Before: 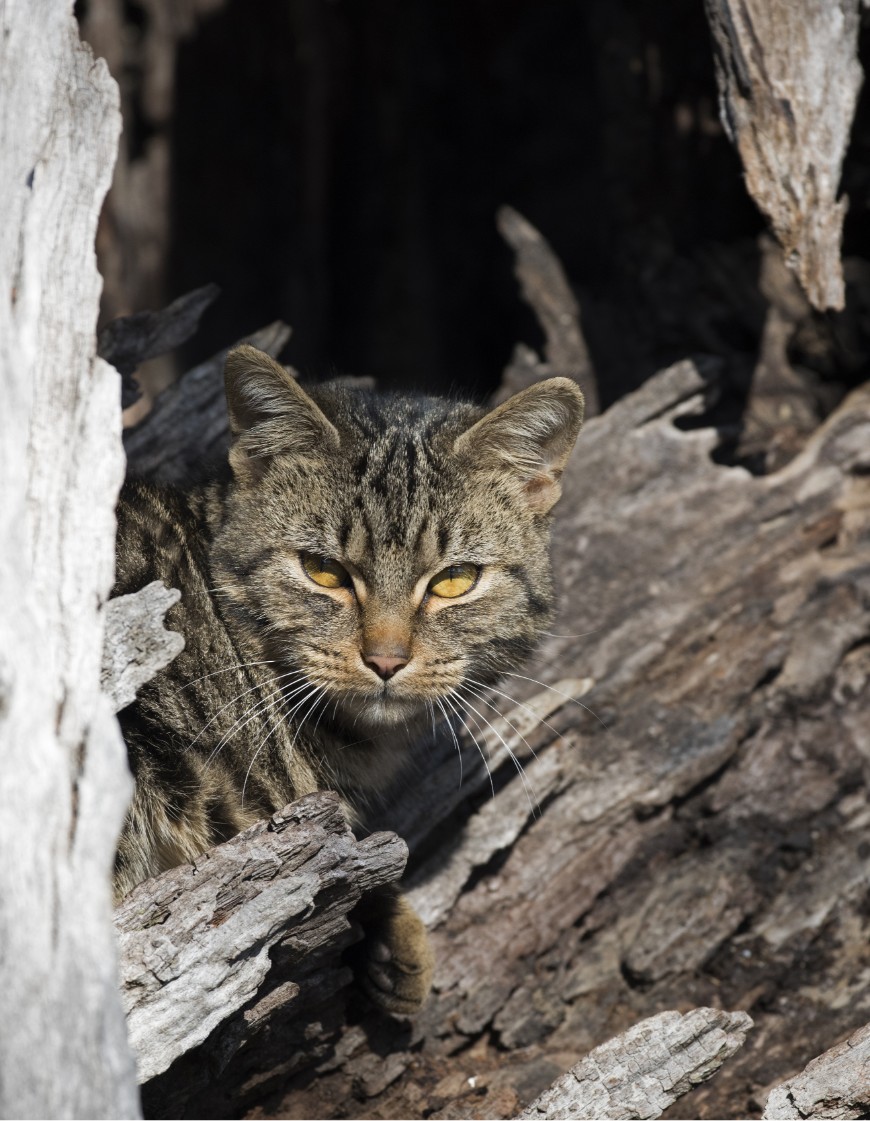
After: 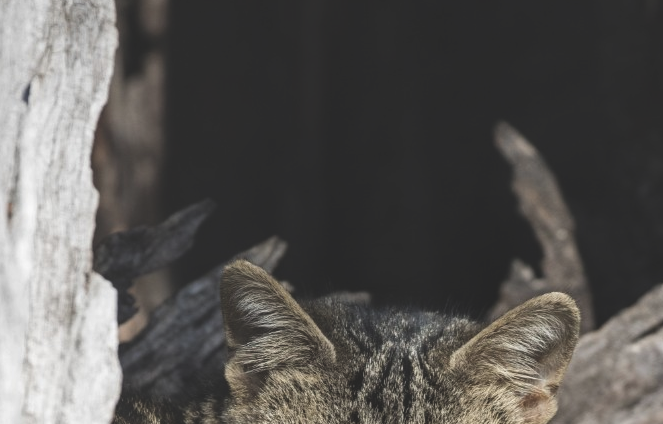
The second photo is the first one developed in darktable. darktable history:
local contrast: detail 130%
crop: left 0.551%, top 7.633%, right 23.205%, bottom 54.461%
exposure: black level correction -0.025, exposure -0.118 EV, compensate highlight preservation false
levels: white 90.71%
